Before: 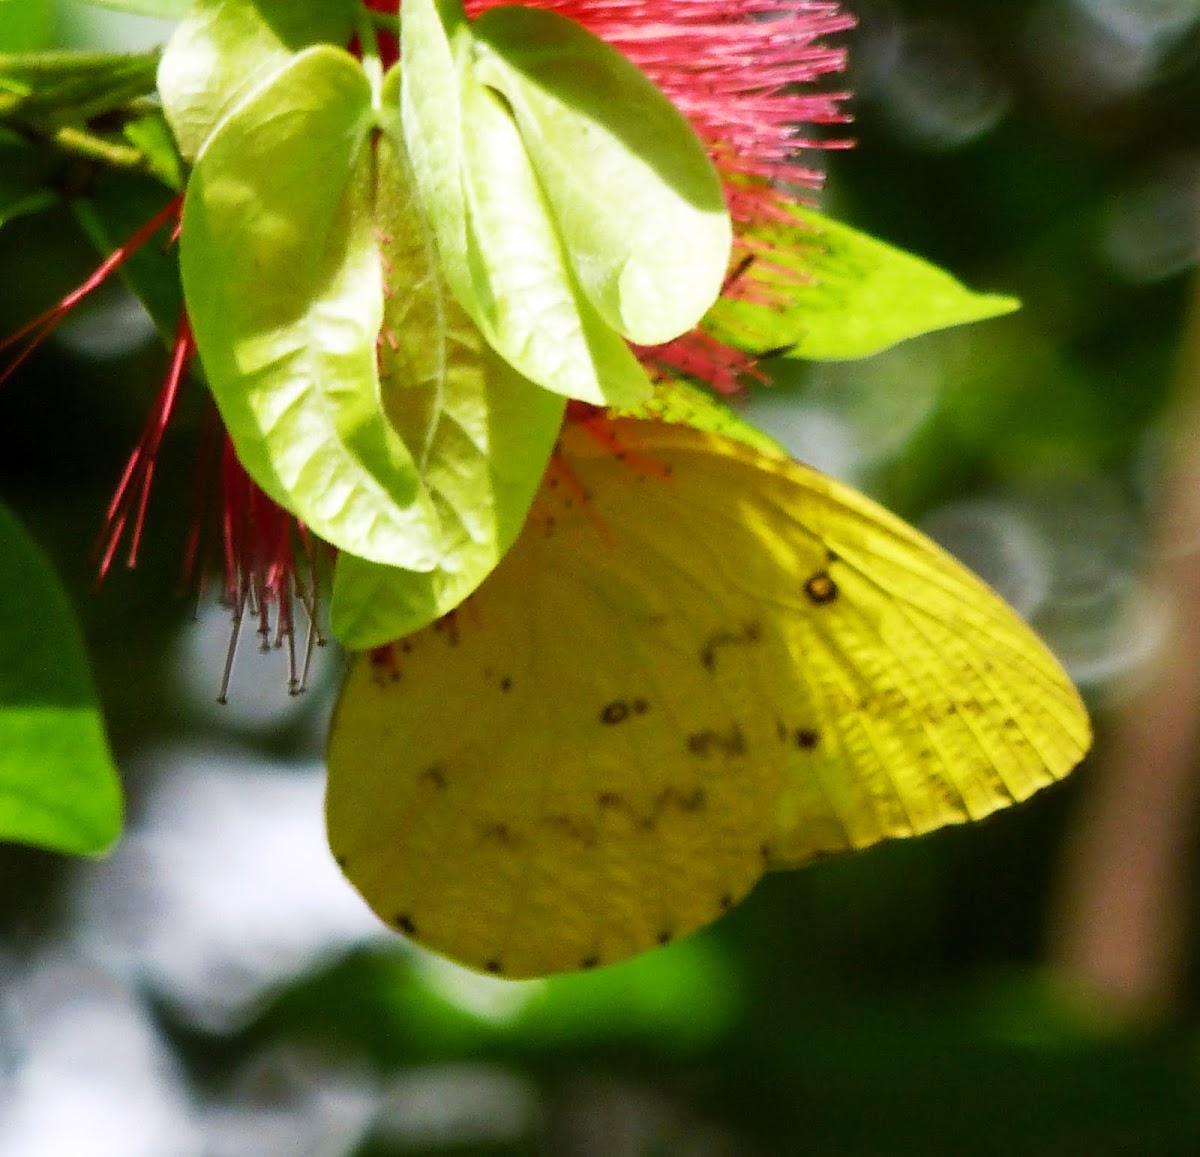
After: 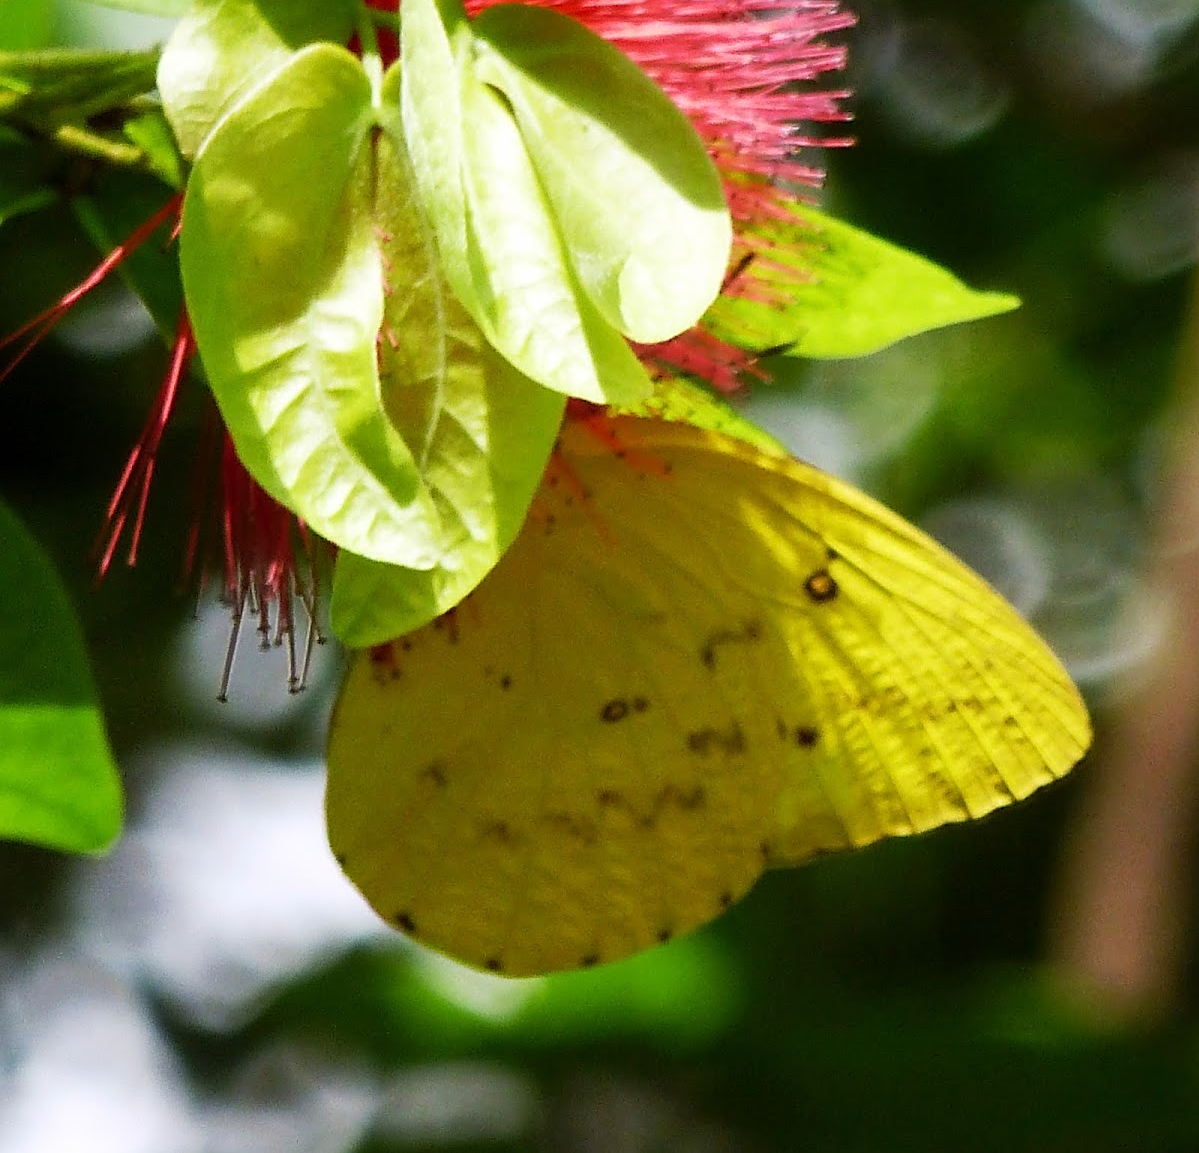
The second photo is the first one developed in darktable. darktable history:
crop: top 0.227%, bottom 0.1%
sharpen: amount 0.49
